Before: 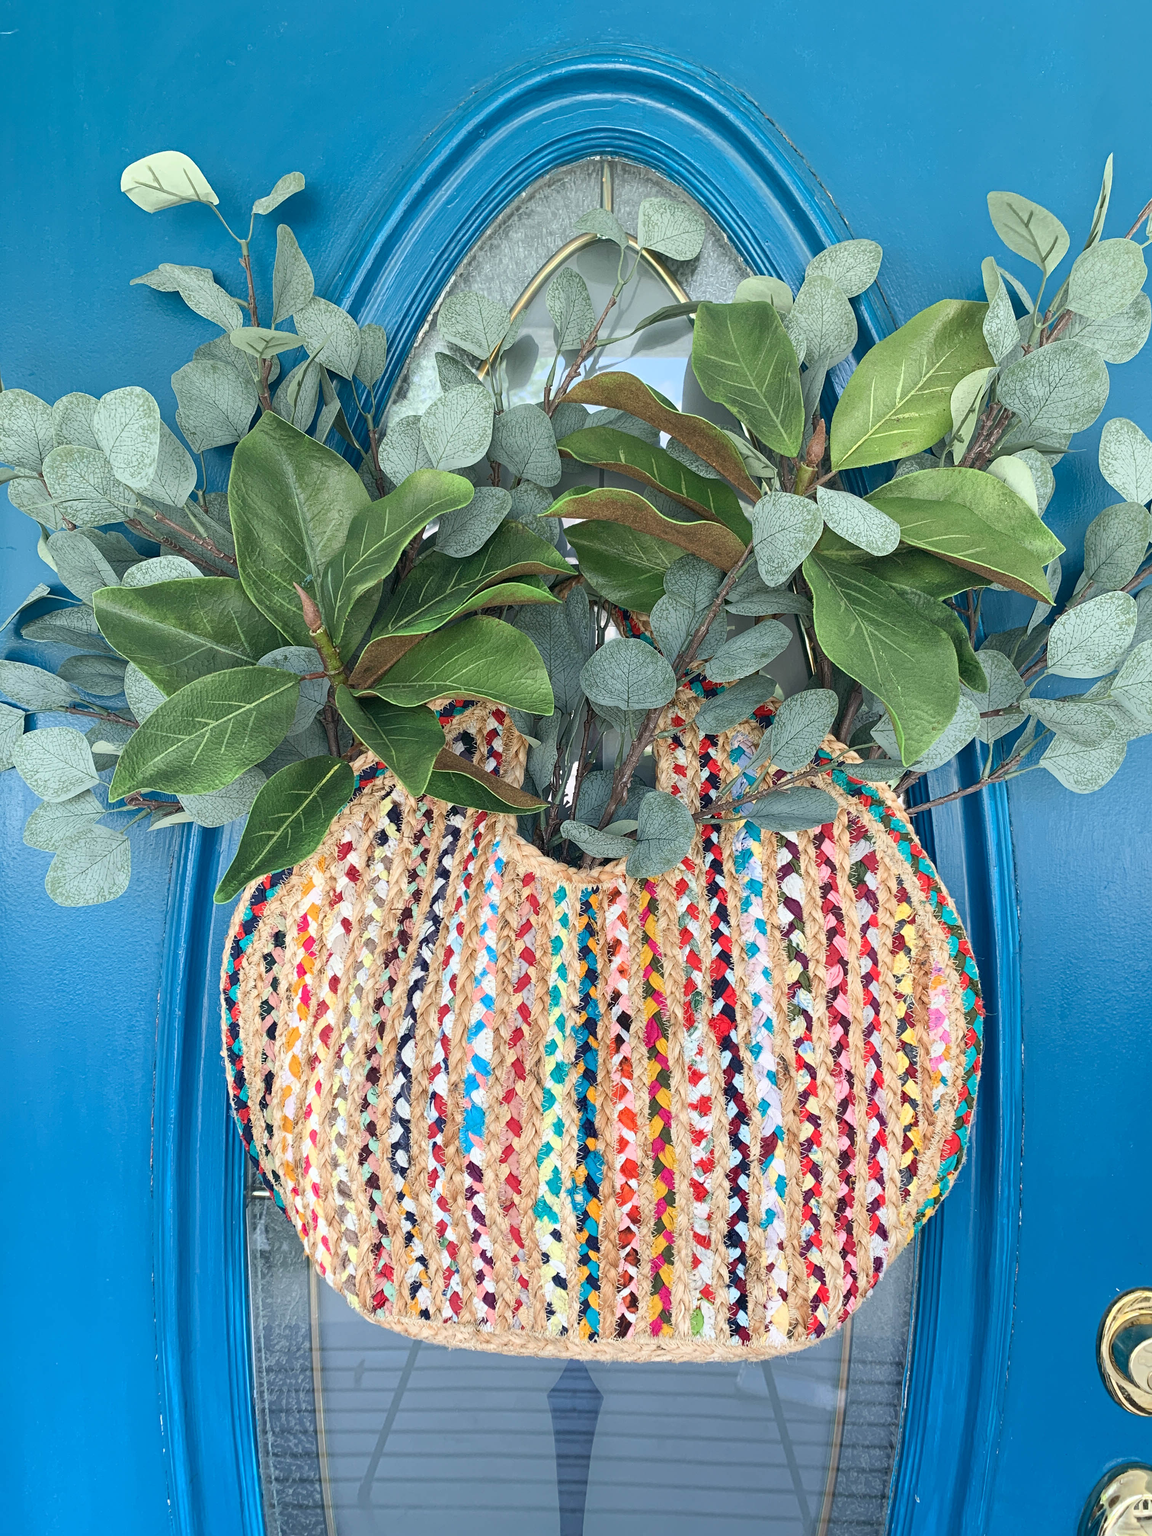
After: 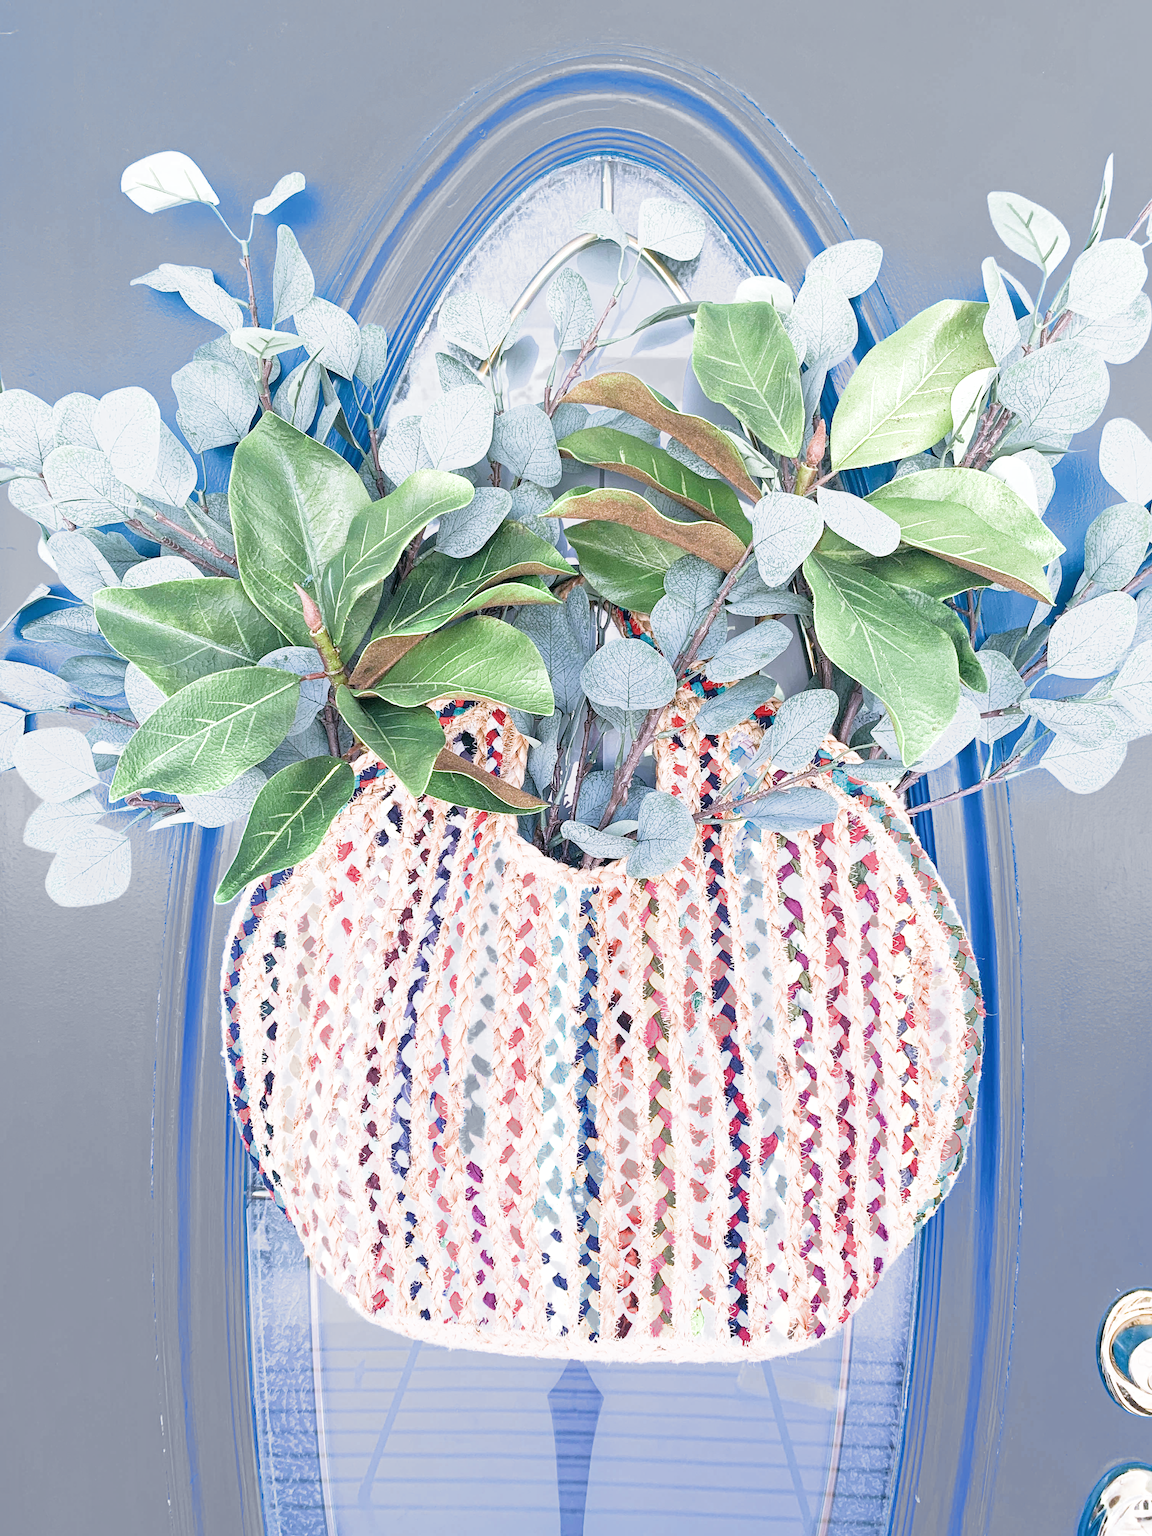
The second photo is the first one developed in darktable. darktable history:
contrast equalizer: y [[0.5 ×6], [0.5 ×6], [0.5, 0.5, 0.501, 0.545, 0.707, 0.863], [0 ×6], [0 ×6]]
exposure: exposure 0.496 EV, compensate highlight preservation false
white balance: red 1.042, blue 1.17
filmic rgb: middle gray luminance 9.23%, black relative exposure -10.55 EV, white relative exposure 3.45 EV, threshold 6 EV, target black luminance 0%, hardness 5.98, latitude 59.69%, contrast 1.087, highlights saturation mix 5%, shadows ↔ highlights balance 29.23%, add noise in highlights 0, color science v3 (2019), use custom middle-gray values true, iterations of high-quality reconstruction 0, contrast in highlights soft, enable highlight reconstruction true
